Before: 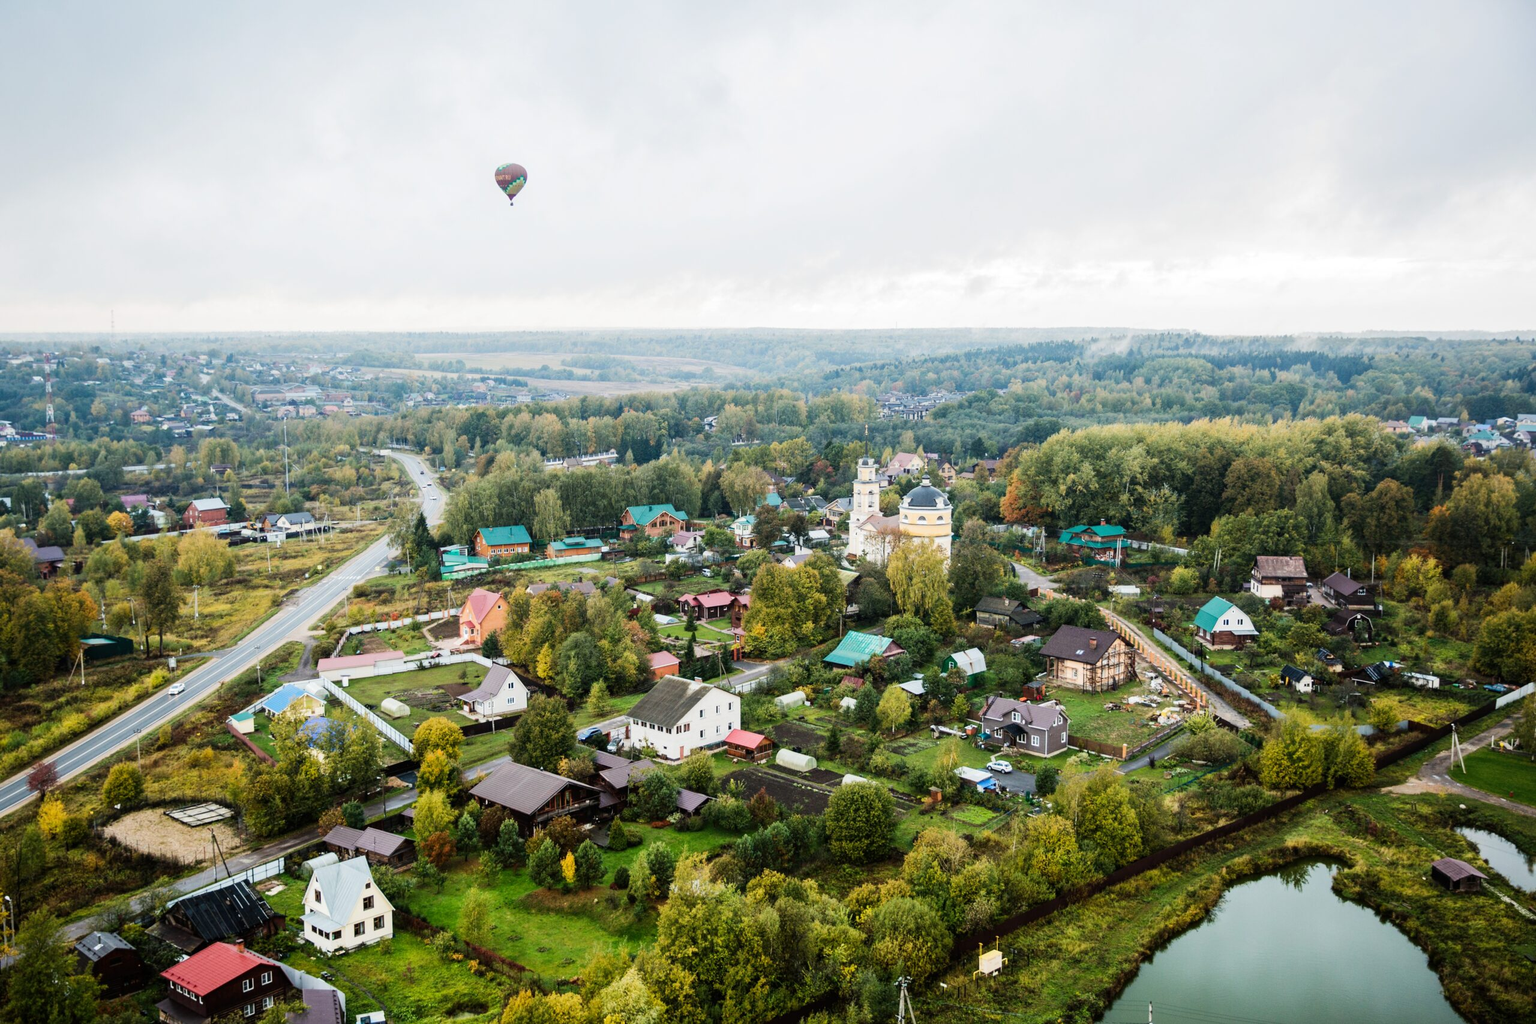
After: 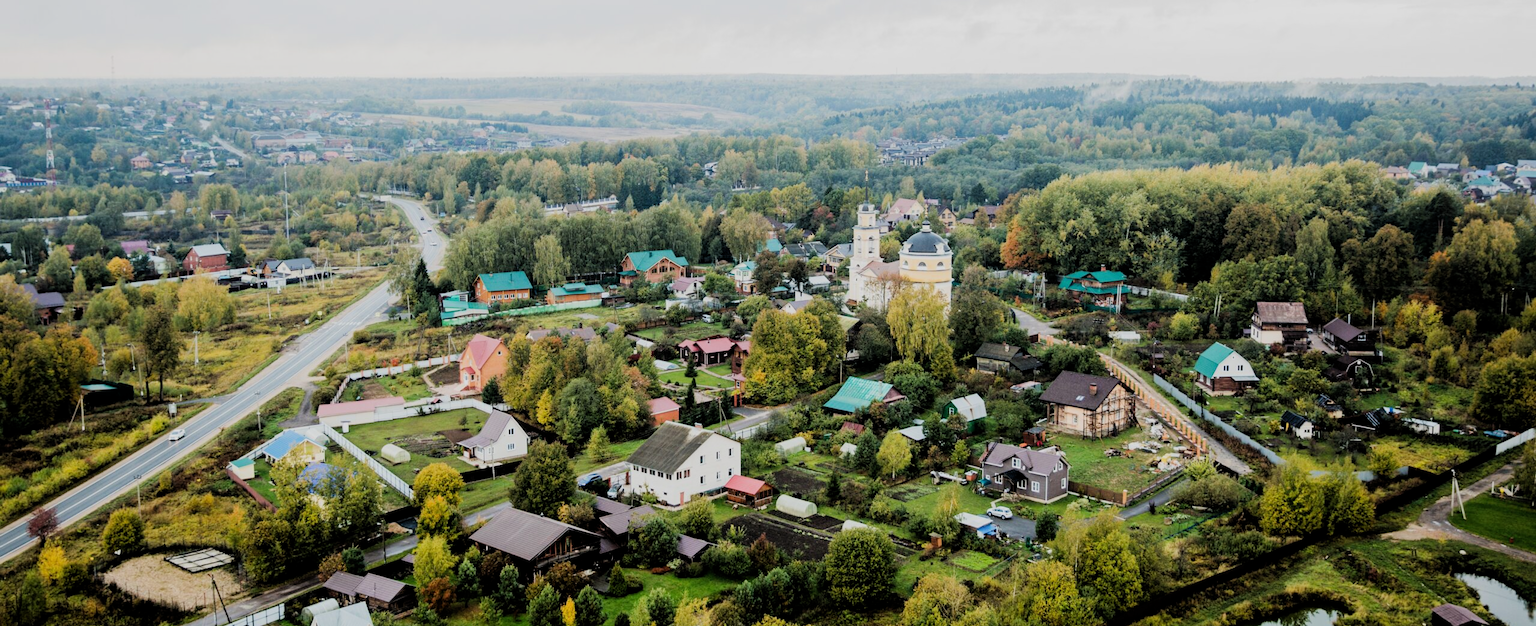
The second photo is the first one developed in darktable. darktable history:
filmic rgb: black relative exposure -7.61 EV, white relative exposure 4.61 EV, target black luminance 0%, hardness 3.48, latitude 50.3%, contrast 1.037, highlights saturation mix 9.56%, shadows ↔ highlights balance -0.151%
crop and rotate: top 24.883%, bottom 13.924%
